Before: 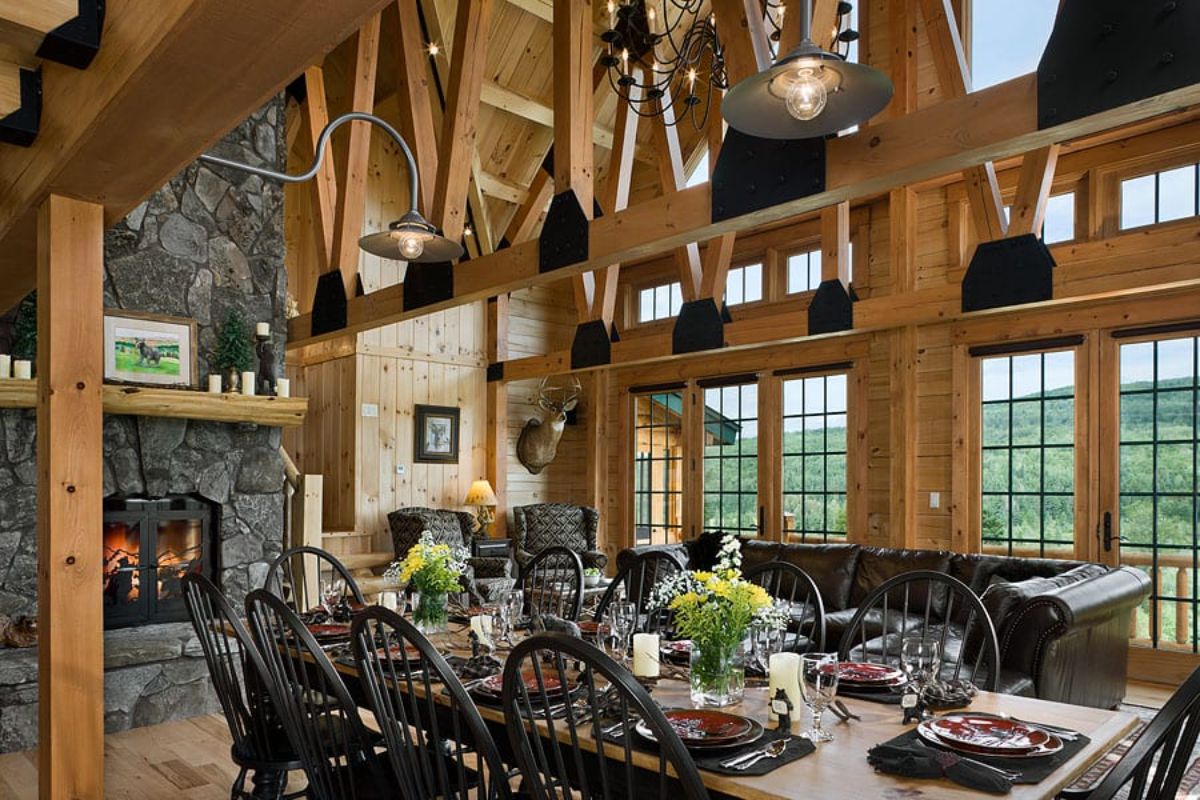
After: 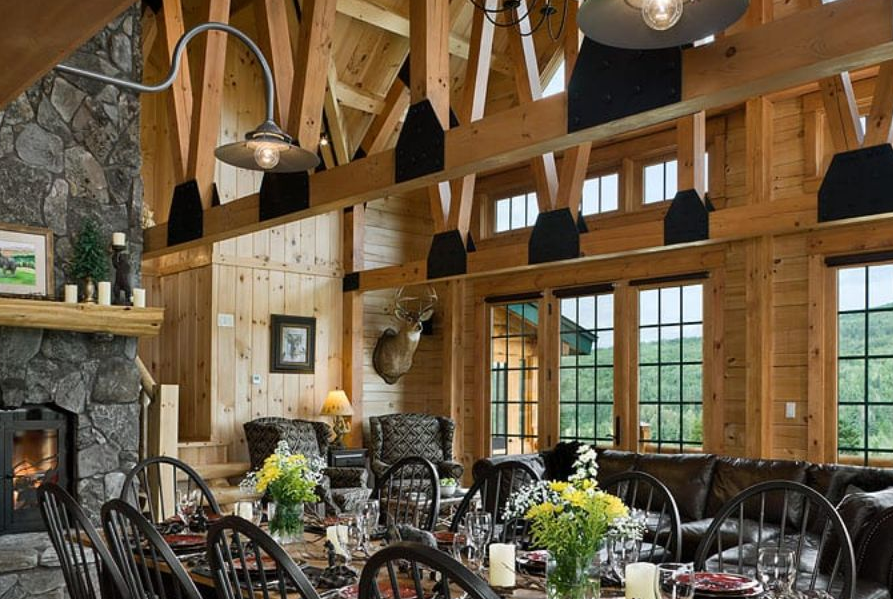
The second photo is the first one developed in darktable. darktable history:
crop and rotate: left 12.057%, top 11.362%, right 13.499%, bottom 13.729%
